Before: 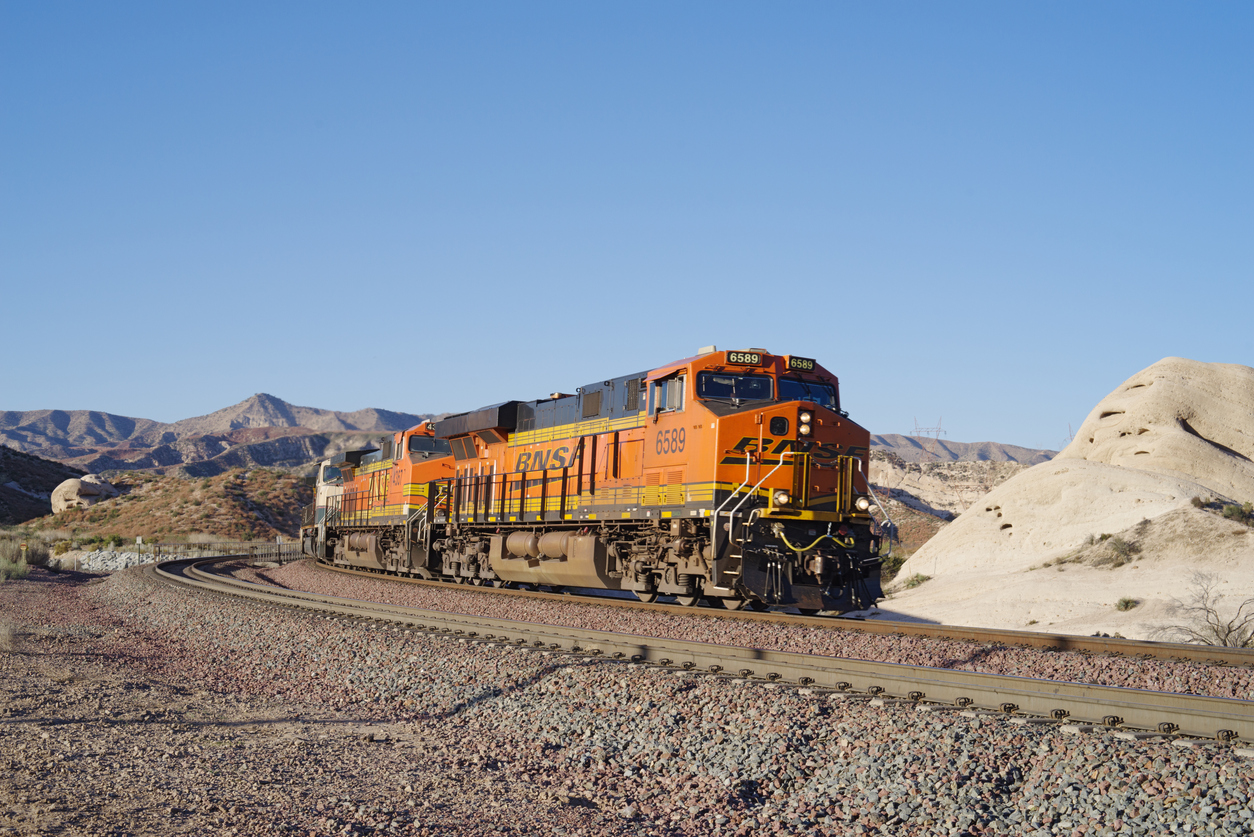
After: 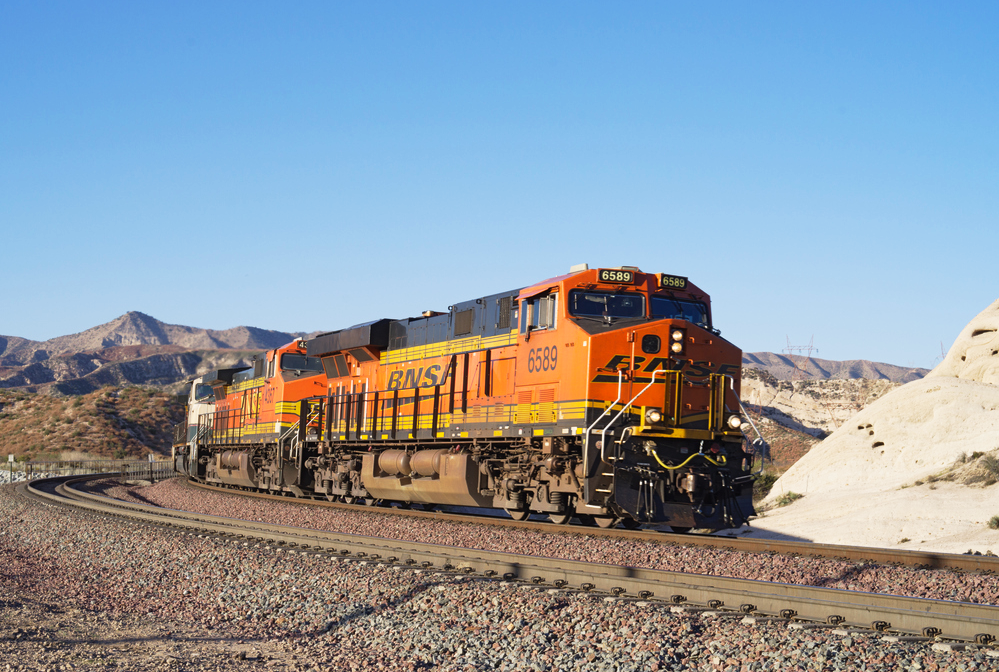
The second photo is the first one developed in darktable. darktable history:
crop and rotate: left 10.218%, top 9.87%, right 10.102%, bottom 9.82%
base curve: curves: ch0 [(0, 0) (0.257, 0.25) (0.482, 0.586) (0.757, 0.871) (1, 1)], preserve colors none
